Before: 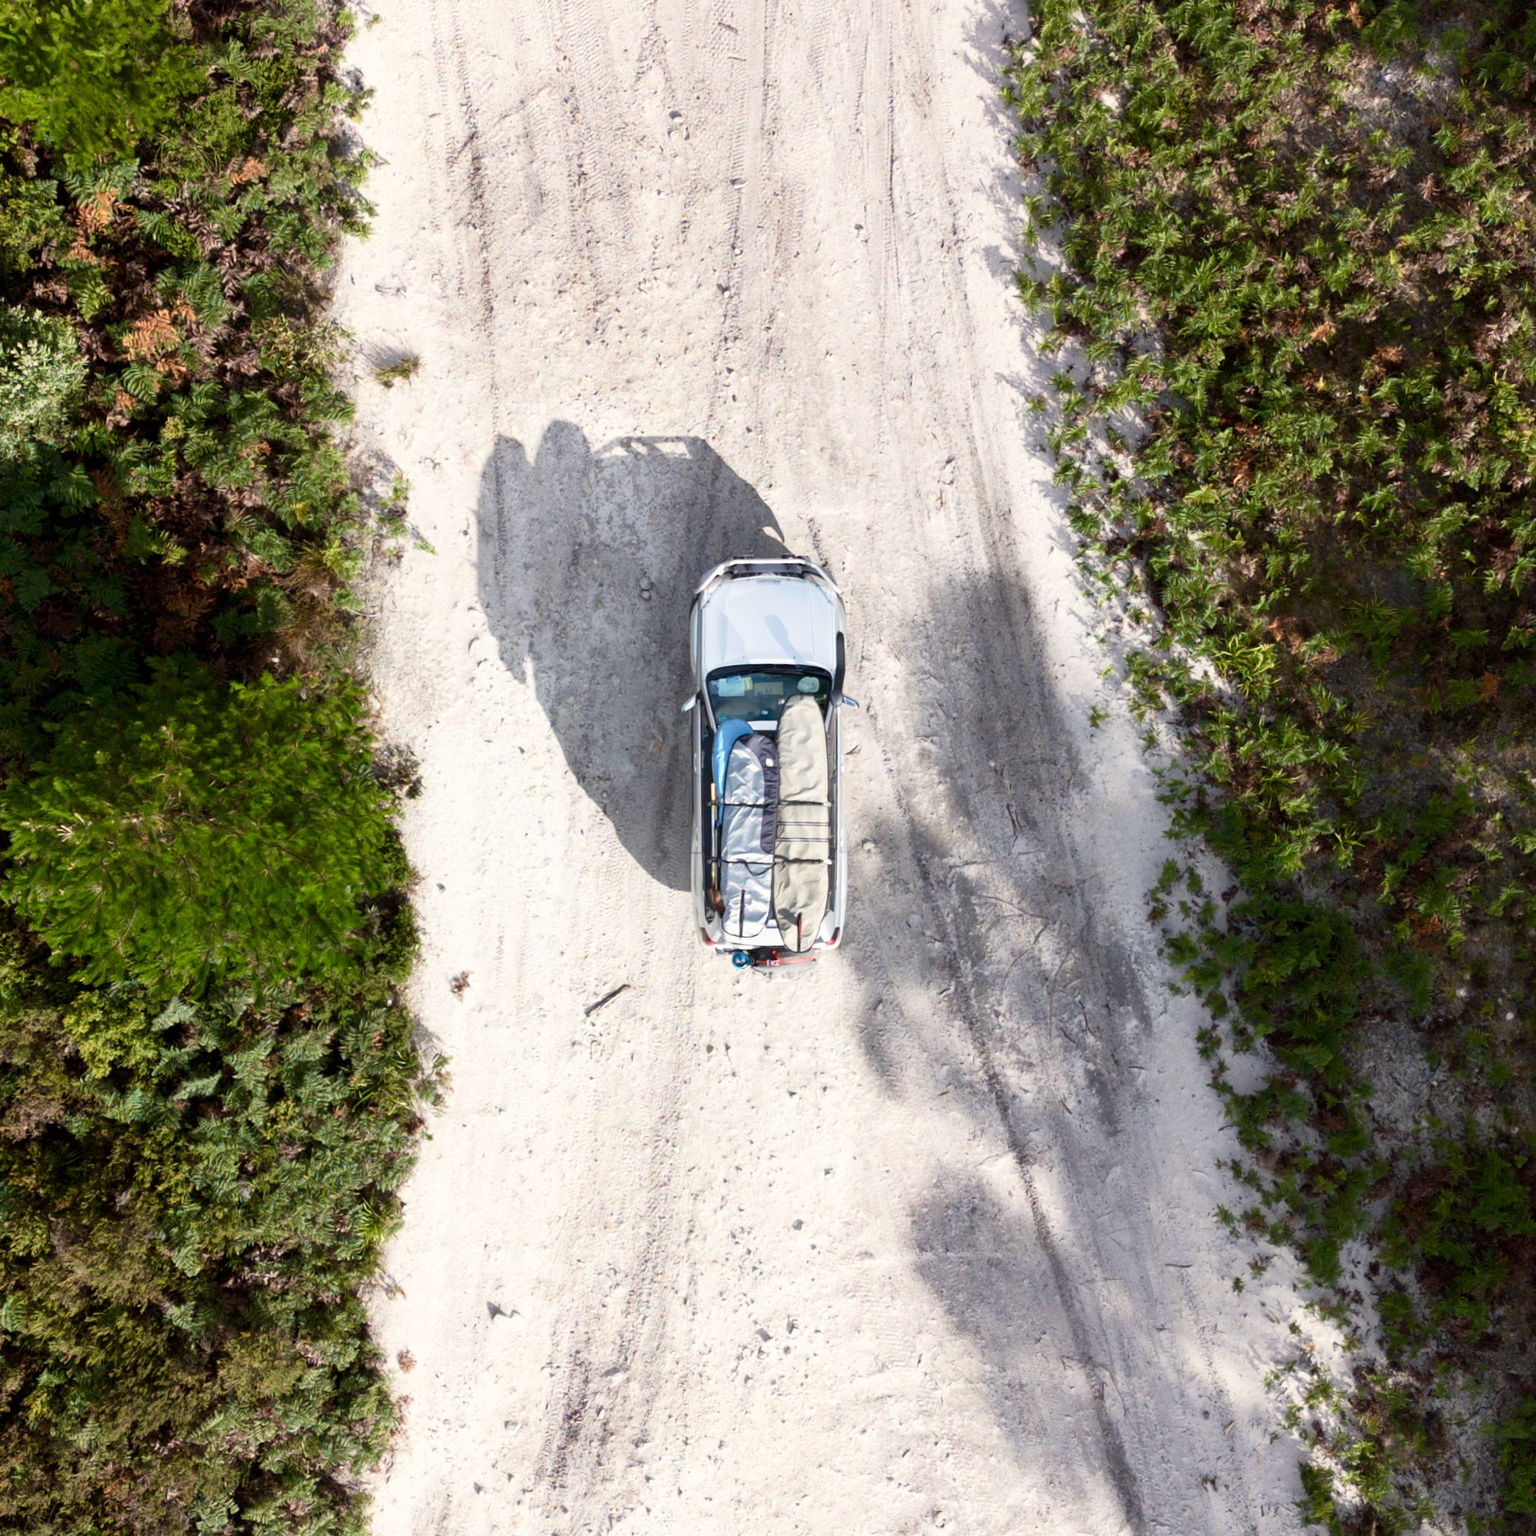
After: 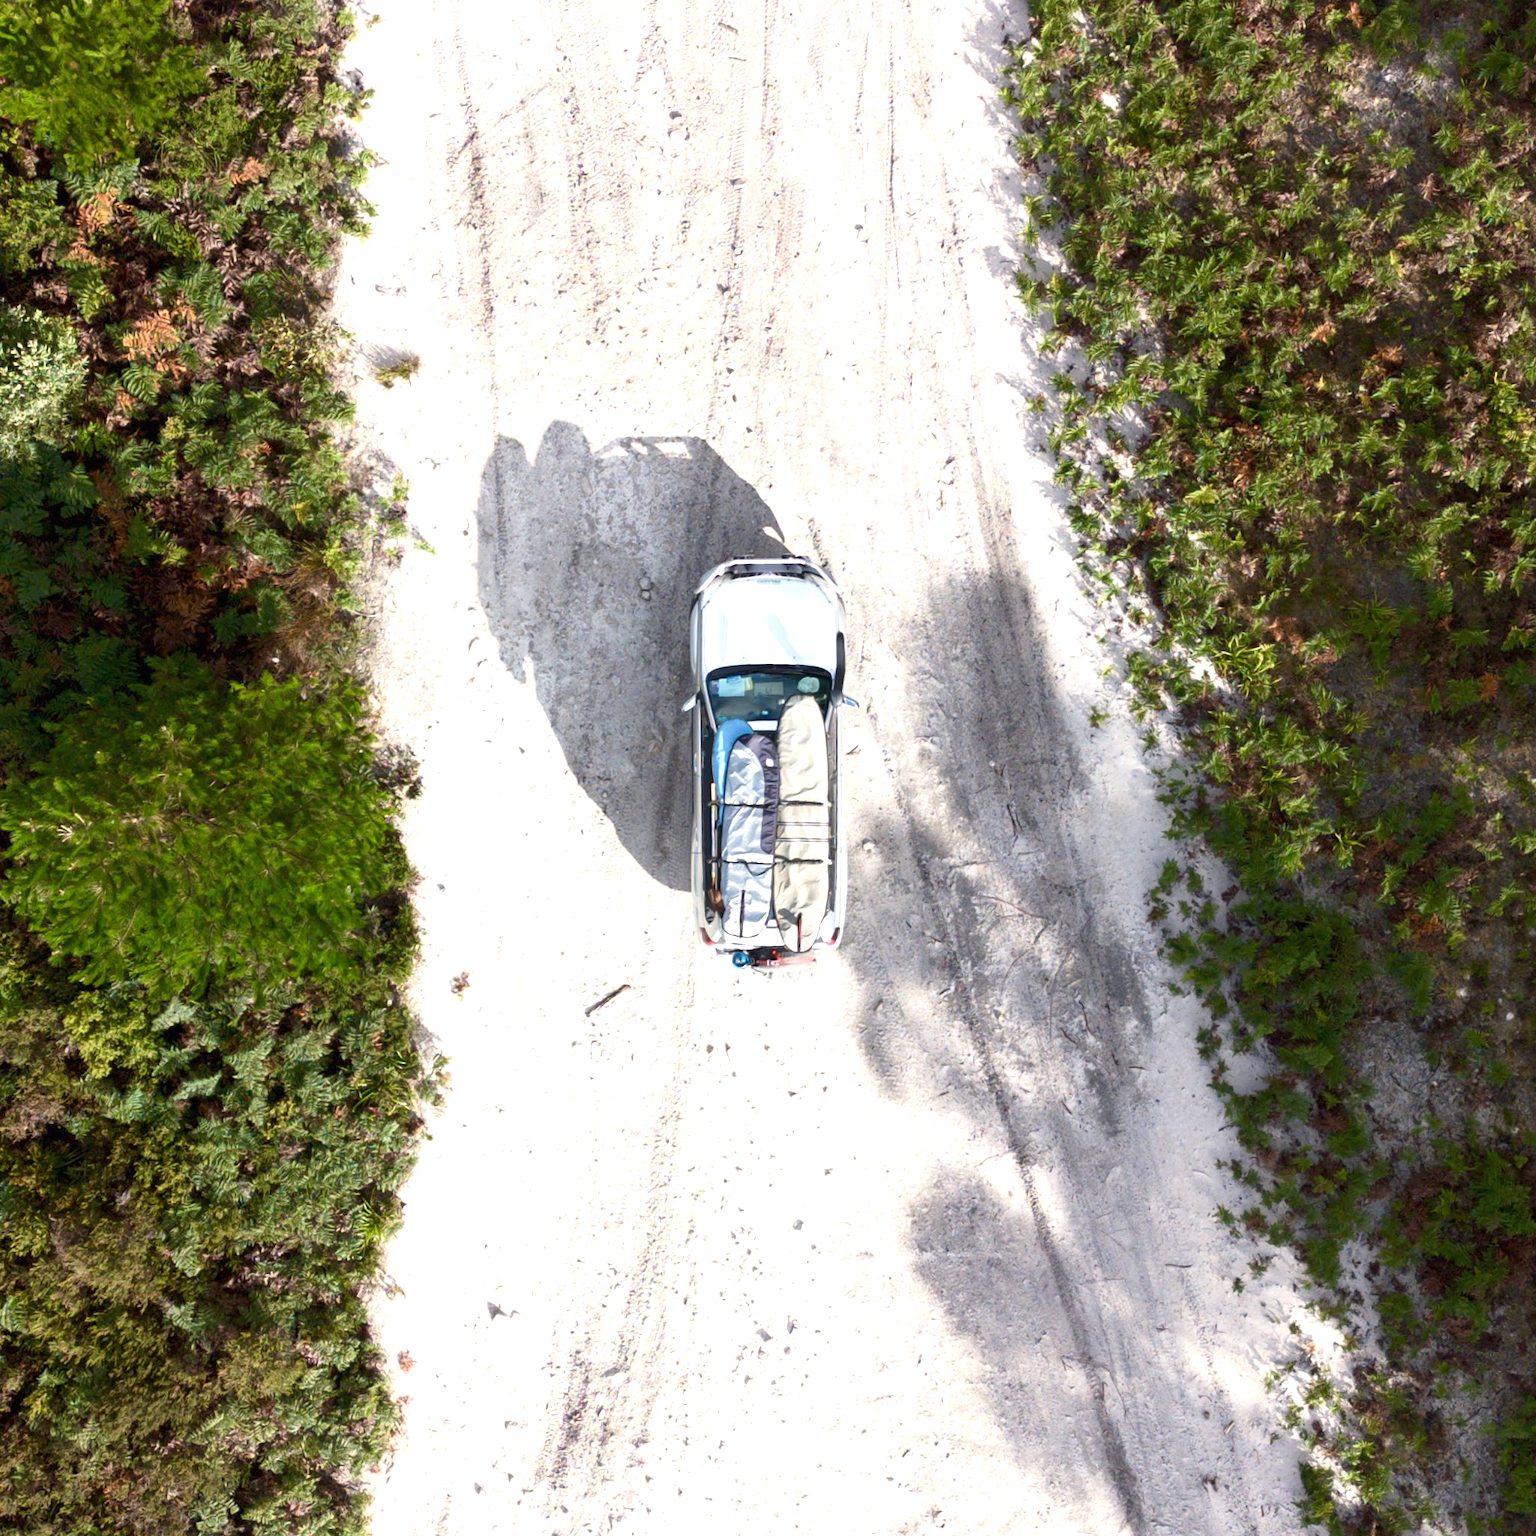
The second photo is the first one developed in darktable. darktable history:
tone equalizer: -8 EV 0.271 EV, -7 EV 0.391 EV, -6 EV 0.389 EV, -5 EV 0.228 EV, -3 EV -0.276 EV, -2 EV -0.439 EV, -1 EV -0.404 EV, +0 EV -0.23 EV
exposure: black level correction 0, exposure 0.698 EV, compensate highlight preservation false
